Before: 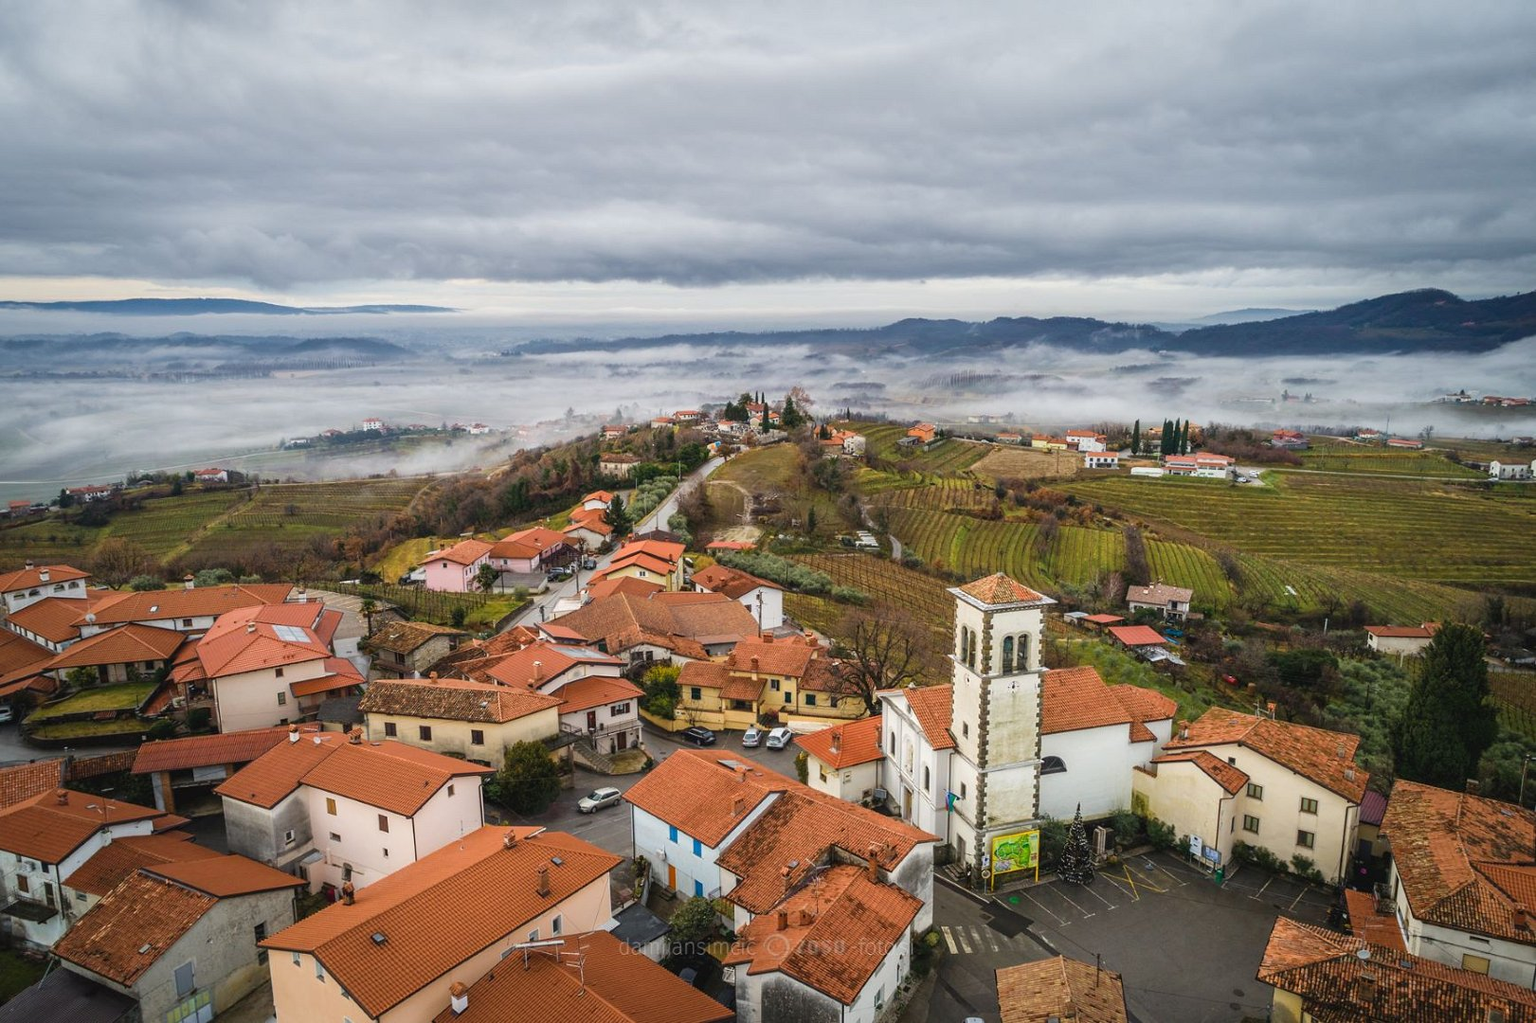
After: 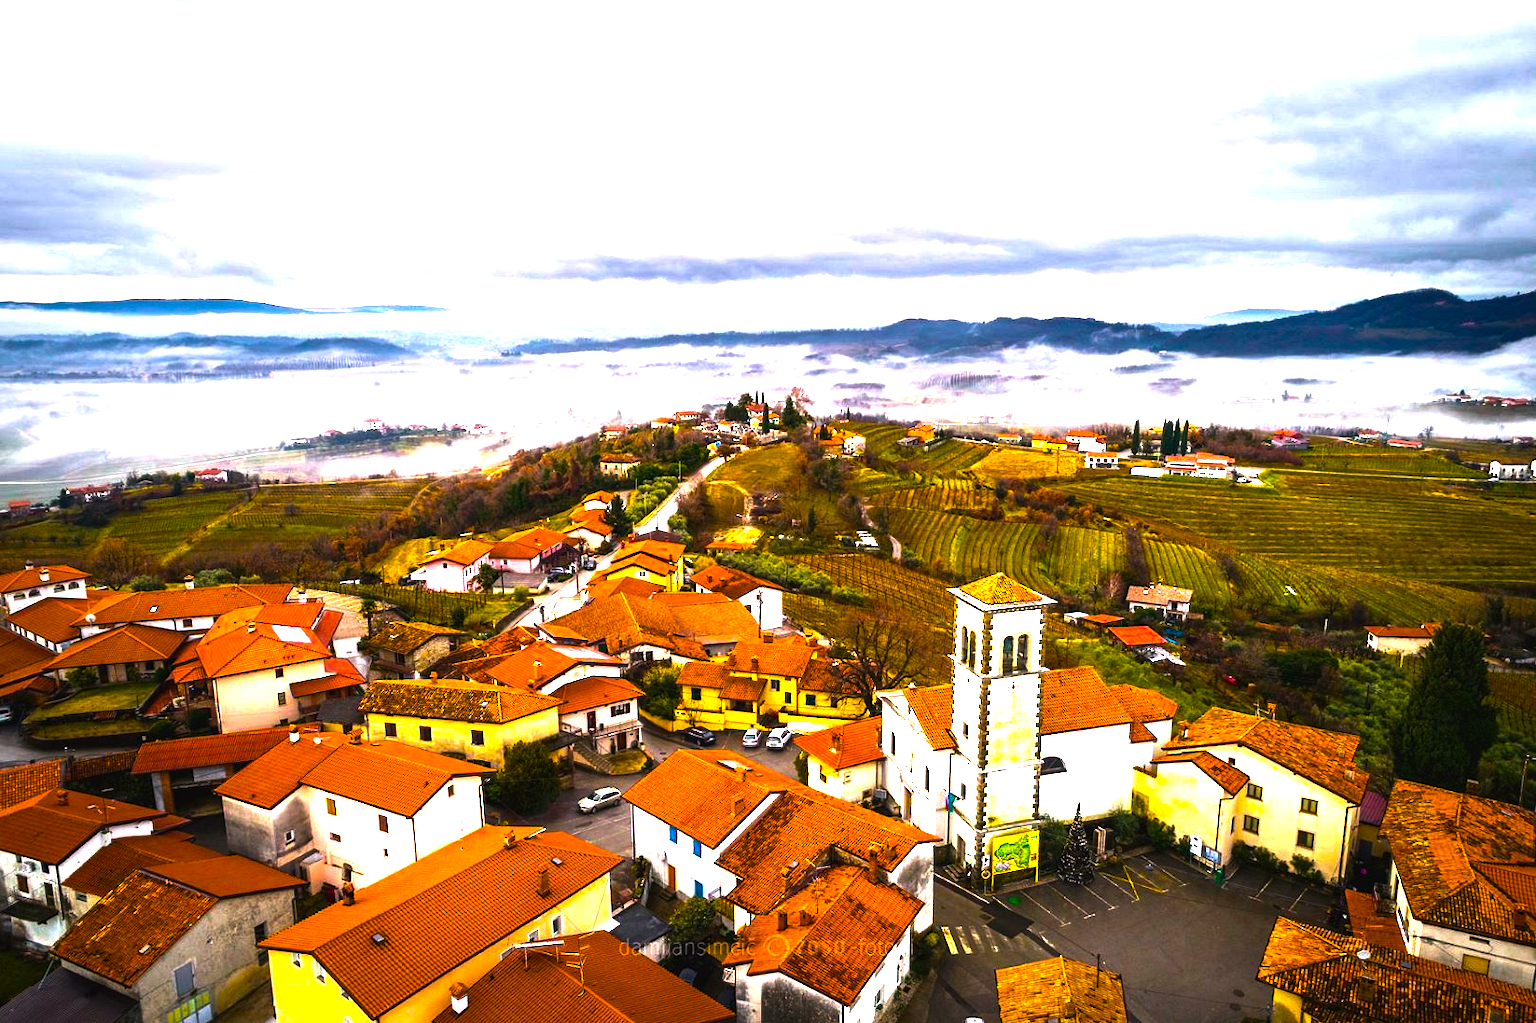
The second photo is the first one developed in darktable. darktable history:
color balance rgb: linear chroma grading › shadows -30%, linear chroma grading › global chroma 35%, perceptual saturation grading › global saturation 75%, perceptual saturation grading › shadows -30%, perceptual brilliance grading › highlights 75%, perceptual brilliance grading › shadows -30%, global vibrance 35%
color correction: highlights a* 14.52, highlights b* 4.84
